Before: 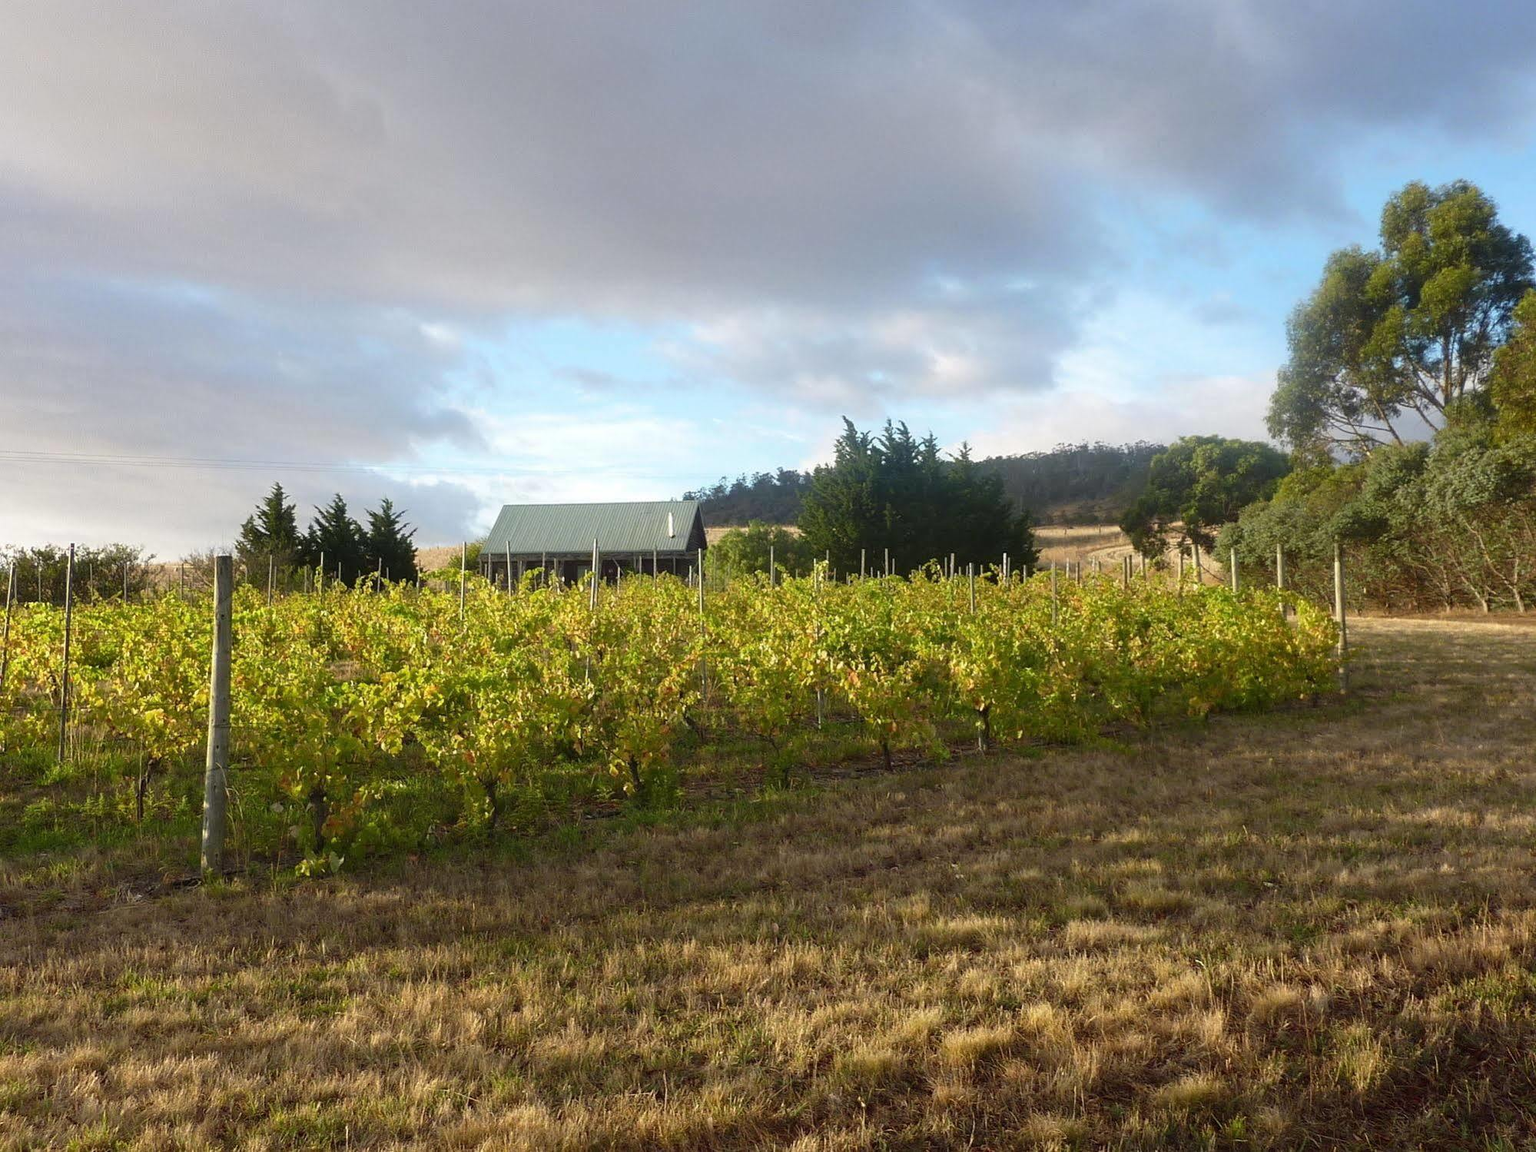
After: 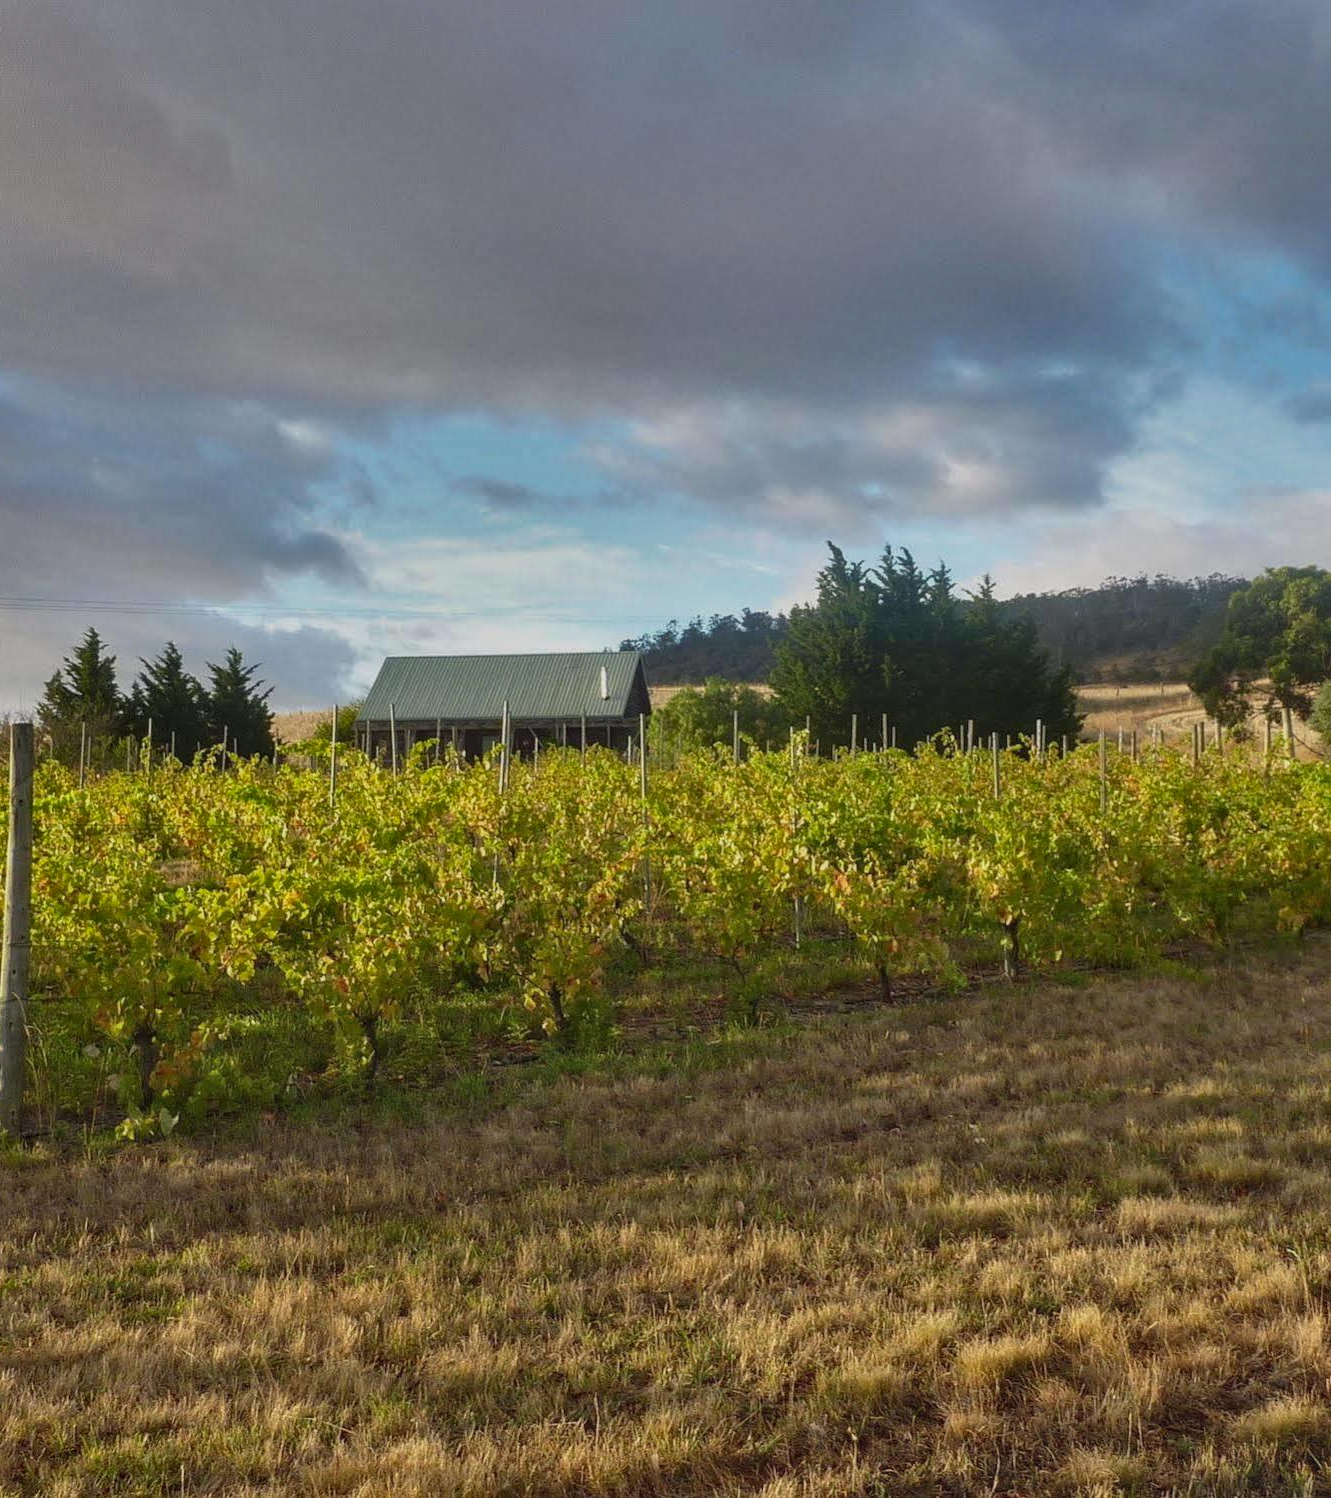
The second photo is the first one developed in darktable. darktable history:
shadows and highlights: shadows 79.57, white point adjustment -8.96, highlights -61.22, soften with gaussian
crop and rotate: left 13.472%, right 19.94%
contrast brightness saturation: contrast -0.116
local contrast: on, module defaults
contrast equalizer: y [[0.5, 0.5, 0.472, 0.5, 0.5, 0.5], [0.5 ×6], [0.5 ×6], [0 ×6], [0 ×6]], mix -0.289
